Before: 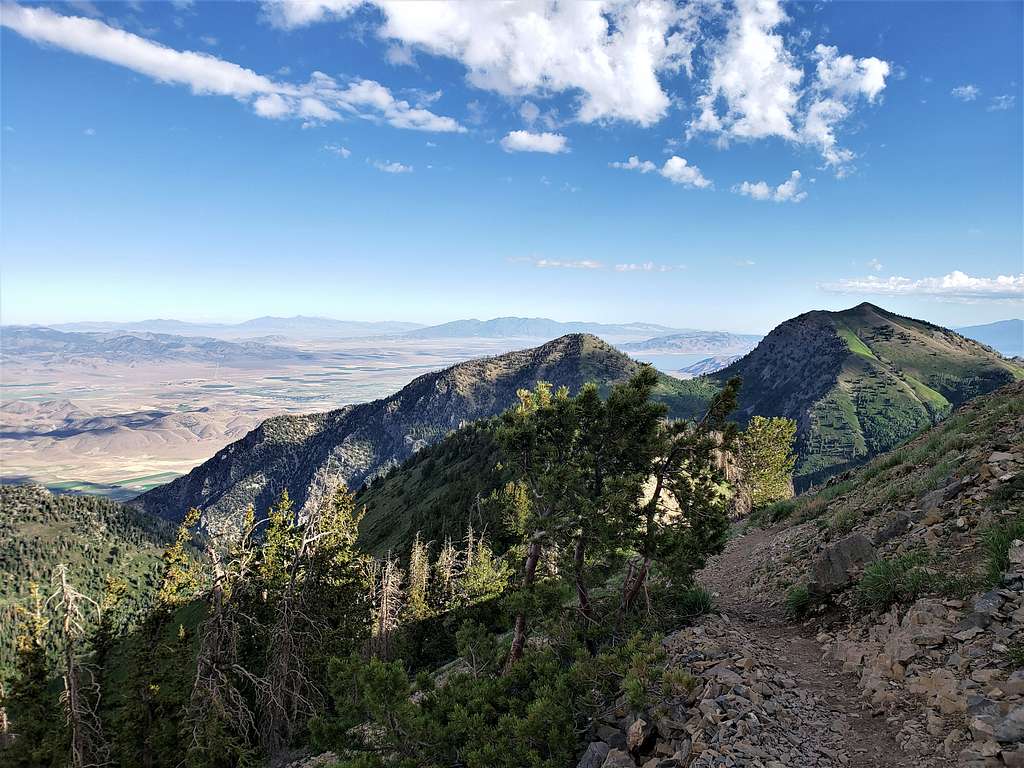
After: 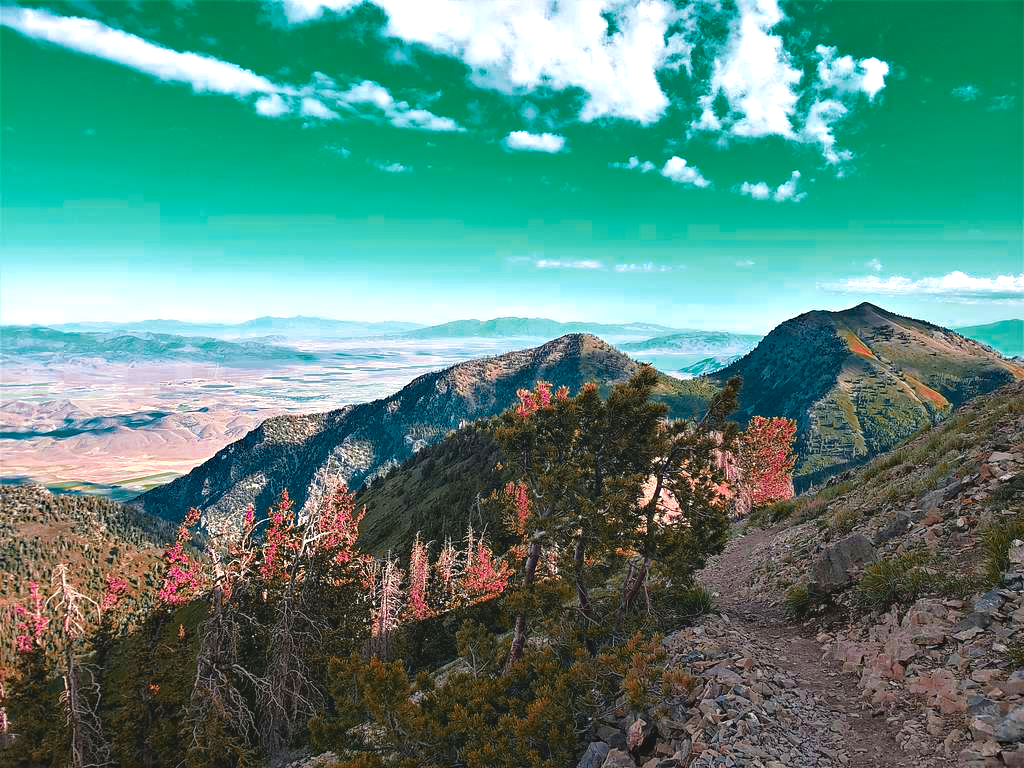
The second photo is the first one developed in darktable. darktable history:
color zones: curves: ch0 [(0.826, 0.353)]; ch1 [(0.242, 0.647) (0.889, 0.342)]; ch2 [(0.246, 0.089) (0.969, 0.068)]
exposure: black level correction -0.005, exposure 0.622 EV, compensate highlight preservation false
haze removal: compatibility mode true, adaptive false
